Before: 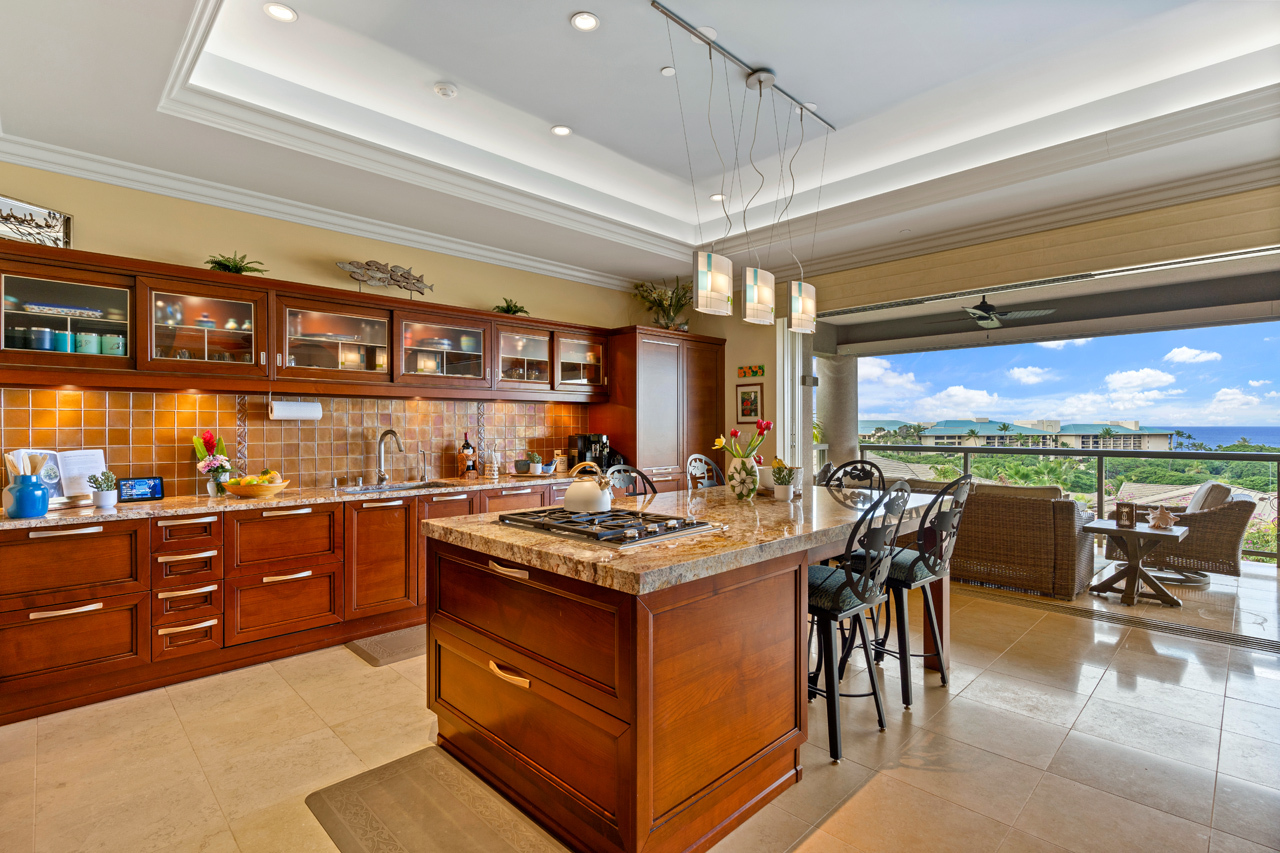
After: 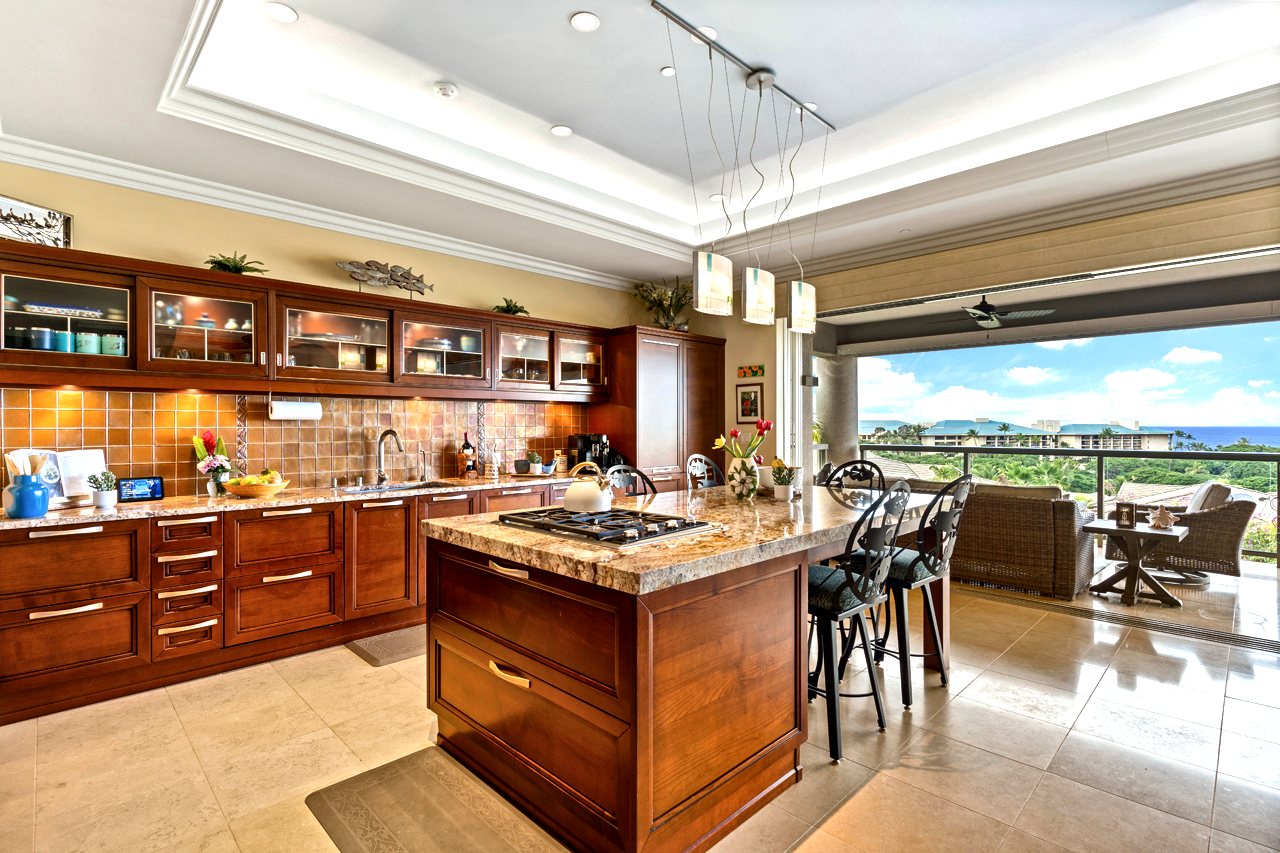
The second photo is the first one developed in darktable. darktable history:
shadows and highlights: radius 46.84, white point adjustment 6.49, compress 79.24%, soften with gaussian
tone equalizer: -8 EV -0.43 EV, -7 EV -0.364 EV, -6 EV -0.327 EV, -5 EV -0.251 EV, -3 EV 0.229 EV, -2 EV 0.357 EV, -1 EV 0.402 EV, +0 EV 0.439 EV, edges refinement/feathering 500, mask exposure compensation -1.57 EV, preserve details no
local contrast: mode bilateral grid, contrast 20, coarseness 51, detail 149%, midtone range 0.2
